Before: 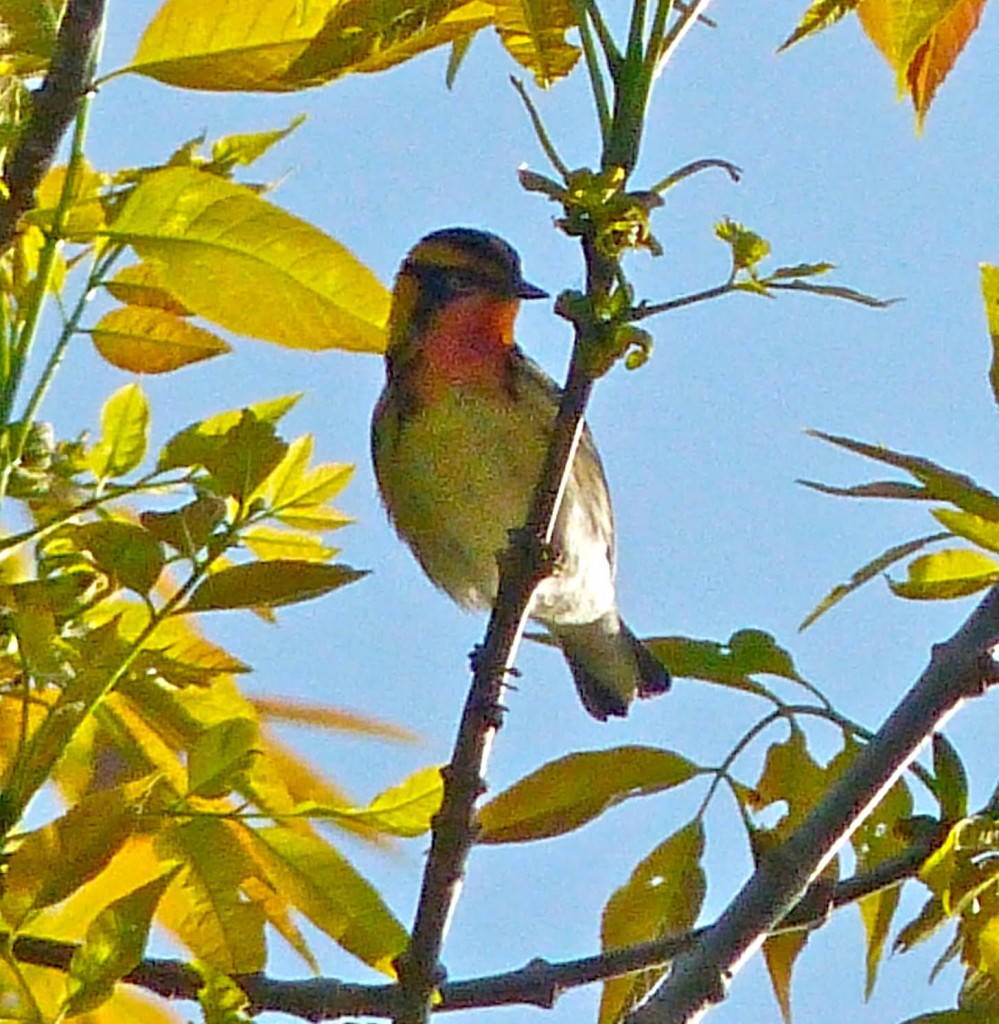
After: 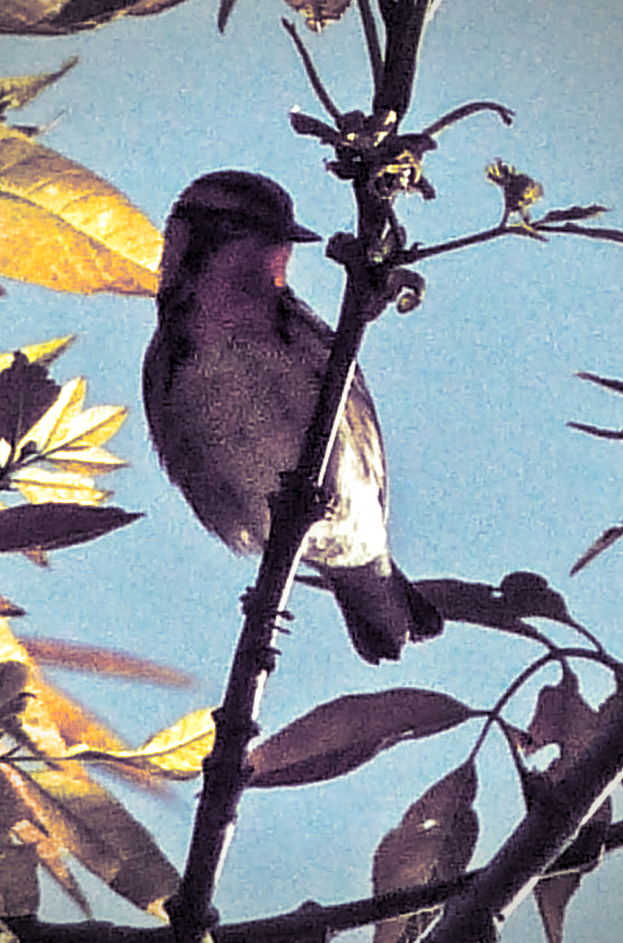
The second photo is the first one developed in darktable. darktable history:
crop and rotate: left 22.918%, top 5.629%, right 14.711%, bottom 2.247%
local contrast: detail 130%
exposure: black level correction 0.001, compensate highlight preservation false
color zones: curves: ch0 [(0.018, 0.548) (0.224, 0.64) (0.425, 0.447) (0.675, 0.575) (0.732, 0.579)]; ch1 [(0.066, 0.487) (0.25, 0.5) (0.404, 0.43) (0.75, 0.421) (0.956, 0.421)]; ch2 [(0.044, 0.561) (0.215, 0.465) (0.399, 0.544) (0.465, 0.548) (0.614, 0.447) (0.724, 0.43) (0.882, 0.623) (0.956, 0.632)]
vignetting: fall-off start 74.49%, fall-off radius 65.9%, brightness -0.628, saturation -0.68
contrast brightness saturation: brightness -0.2, saturation 0.08
white balance: emerald 1
split-toning: shadows › hue 266.4°, shadows › saturation 0.4, highlights › hue 61.2°, highlights › saturation 0.3, compress 0%
